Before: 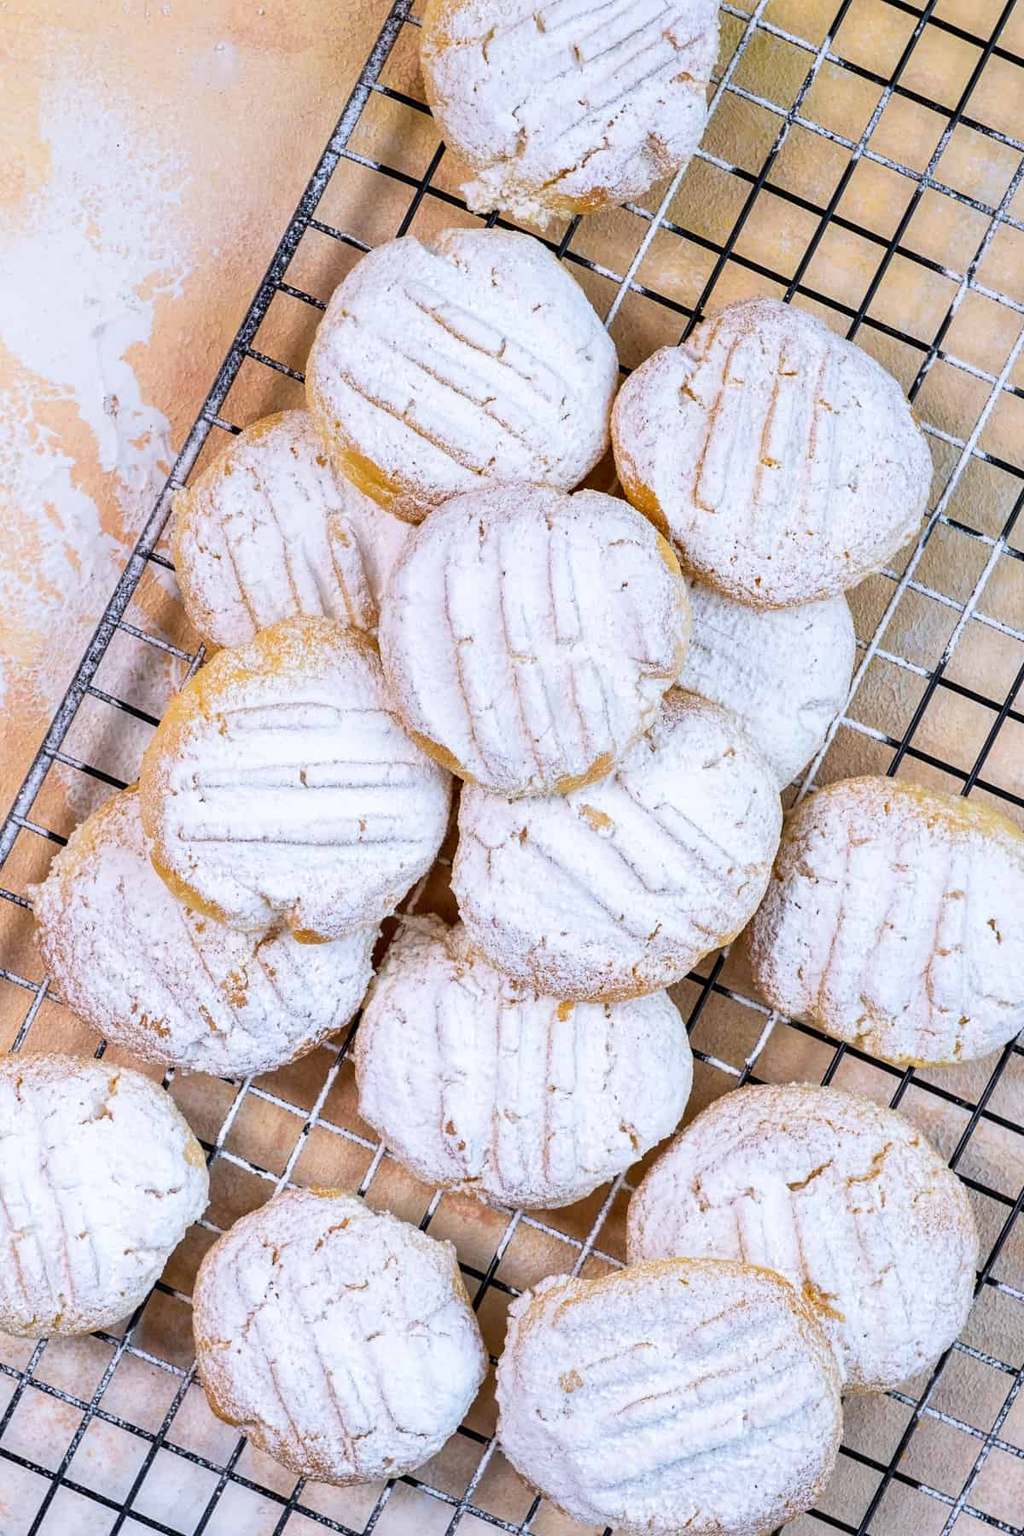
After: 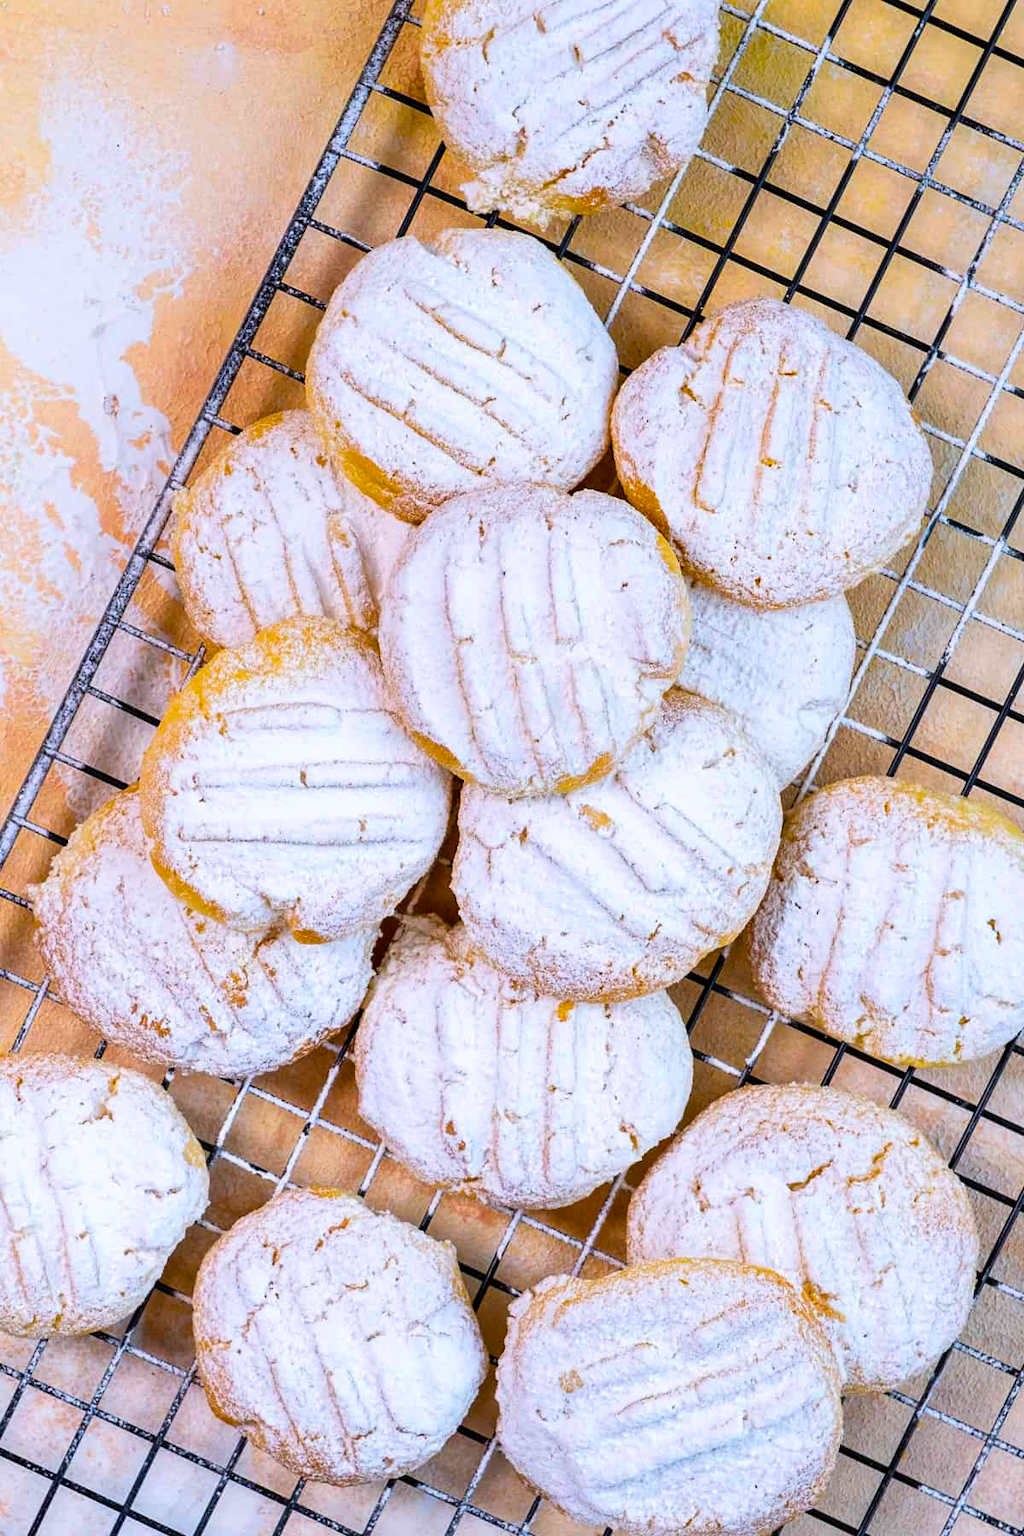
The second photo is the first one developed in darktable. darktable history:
color balance rgb: linear chroma grading › global chroma 15%, perceptual saturation grading › global saturation 30%
